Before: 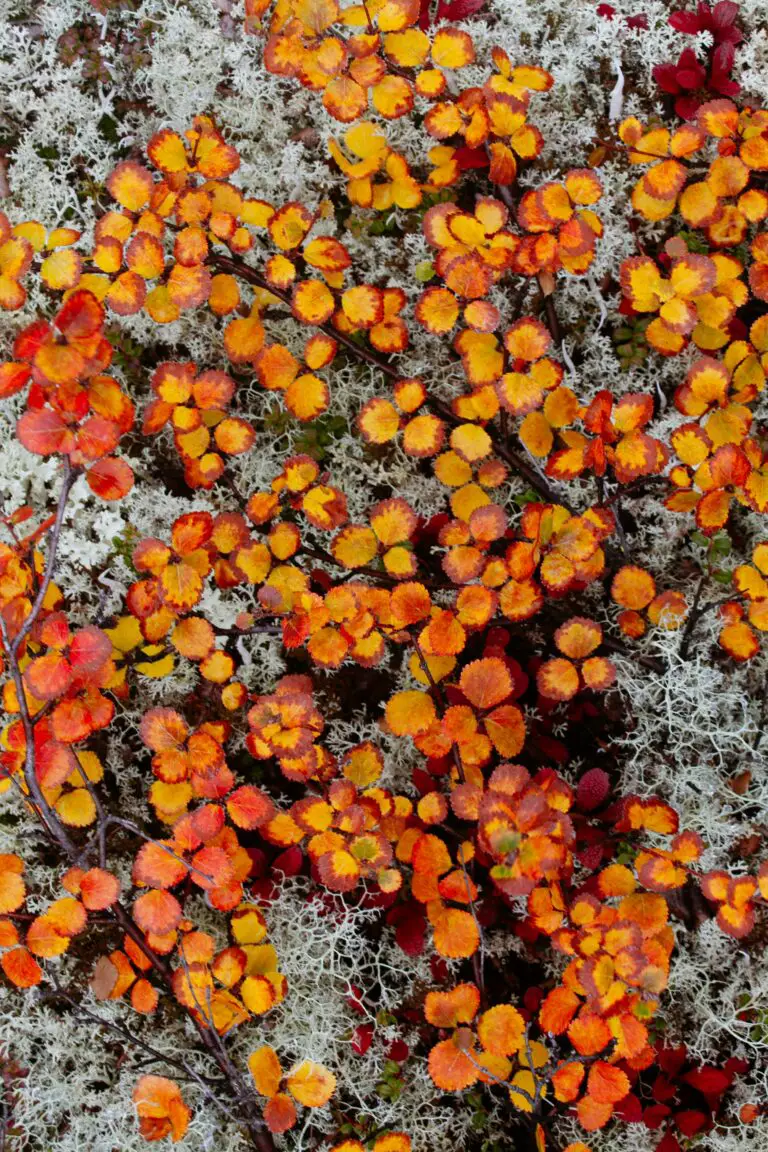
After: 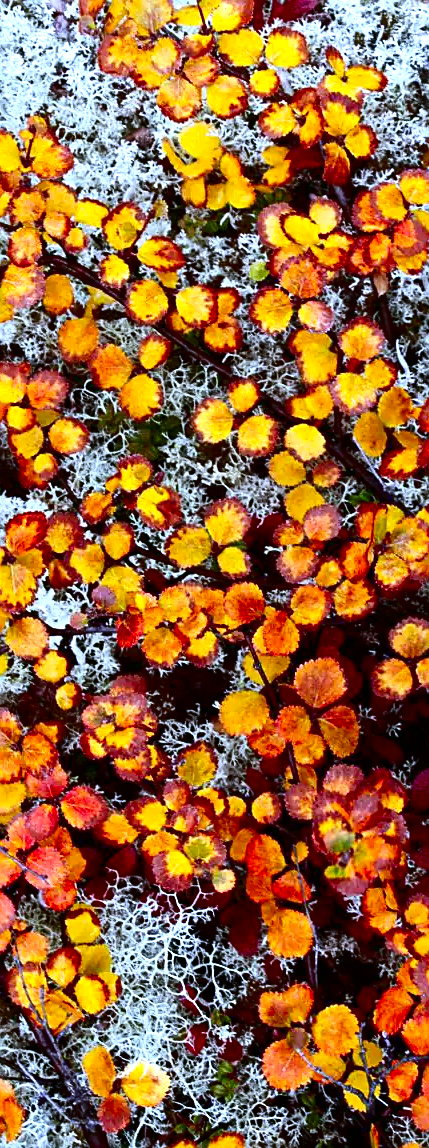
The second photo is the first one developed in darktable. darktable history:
white balance: red 0.871, blue 1.249
crop: left 21.674%, right 22.086%
sharpen: on, module defaults
contrast brightness saturation: contrast 0.19, brightness -0.24, saturation 0.11
exposure: black level correction 0, exposure 0.95 EV, compensate exposure bias true, compensate highlight preservation false
